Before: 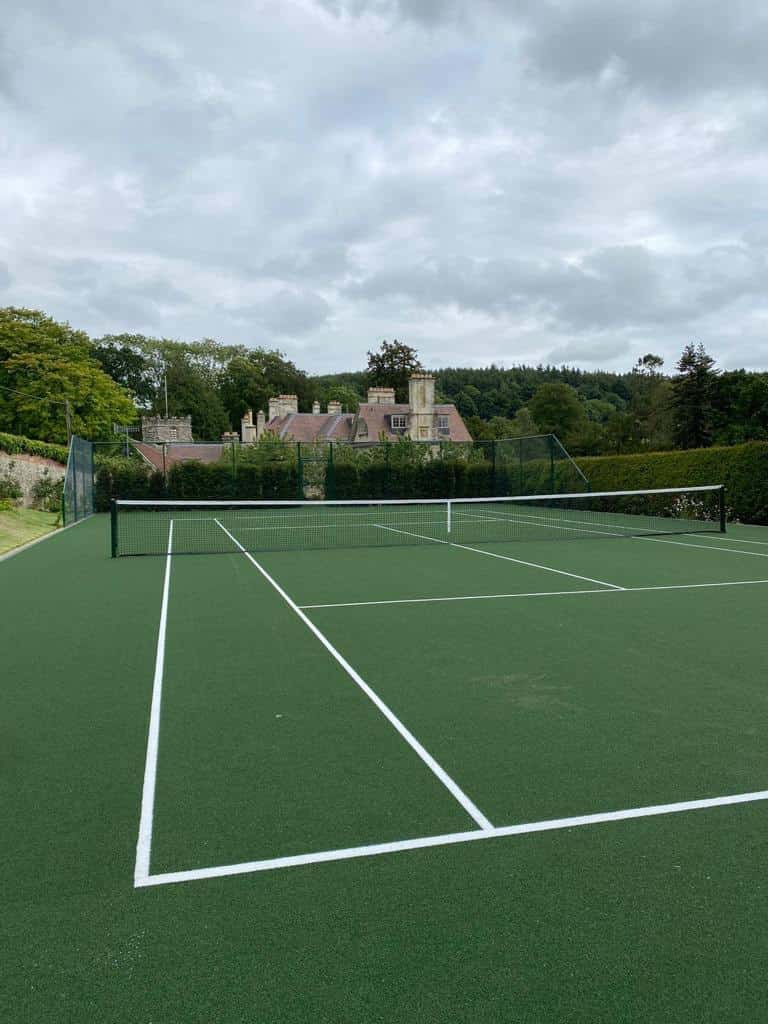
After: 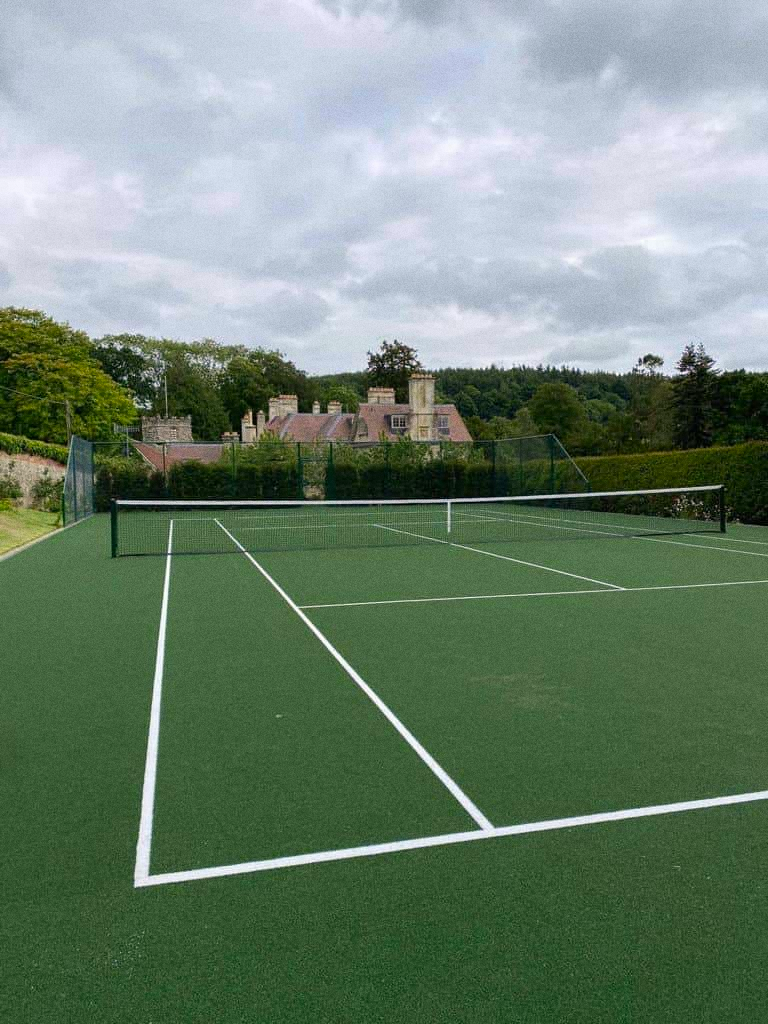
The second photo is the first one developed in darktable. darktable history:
grain: coarseness 0.47 ISO
color correction: highlights a* 3.22, highlights b* 1.93, saturation 1.19
